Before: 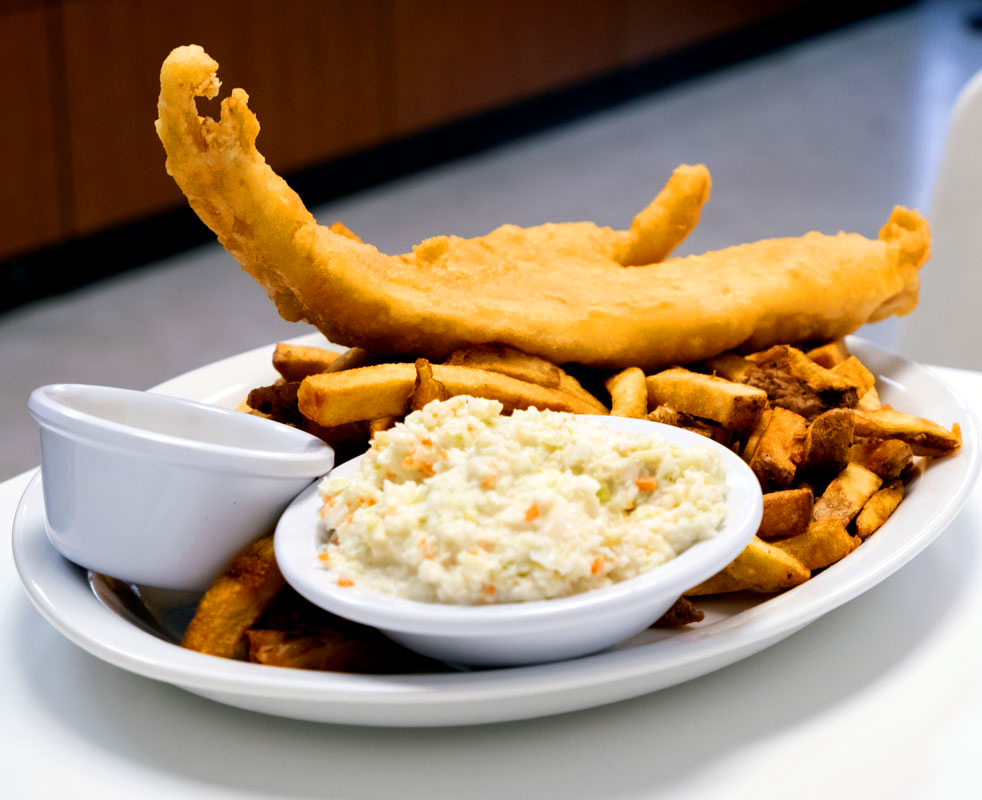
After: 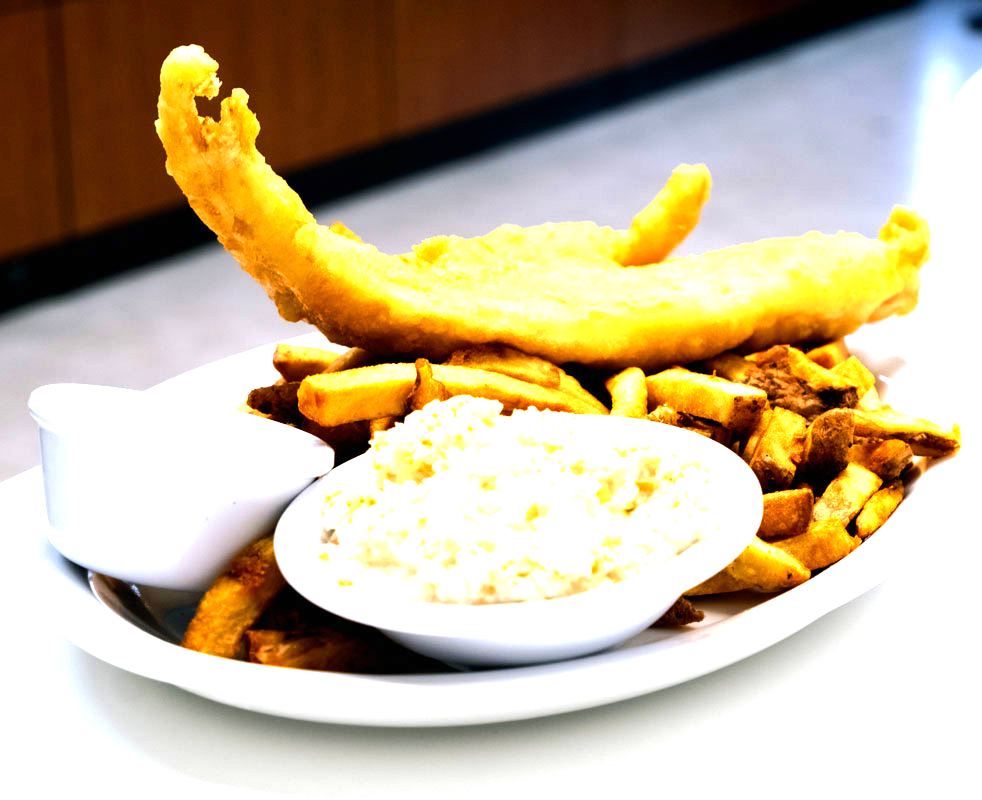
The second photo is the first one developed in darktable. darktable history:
tone equalizer: -8 EV -0.417 EV, -7 EV -0.389 EV, -6 EV -0.333 EV, -5 EV -0.222 EV, -3 EV 0.222 EV, -2 EV 0.333 EV, -1 EV 0.389 EV, +0 EV 0.417 EV, edges refinement/feathering 500, mask exposure compensation -1.57 EV, preserve details no
exposure: black level correction 0, exposure 0.95 EV, compensate exposure bias true, compensate highlight preservation false
